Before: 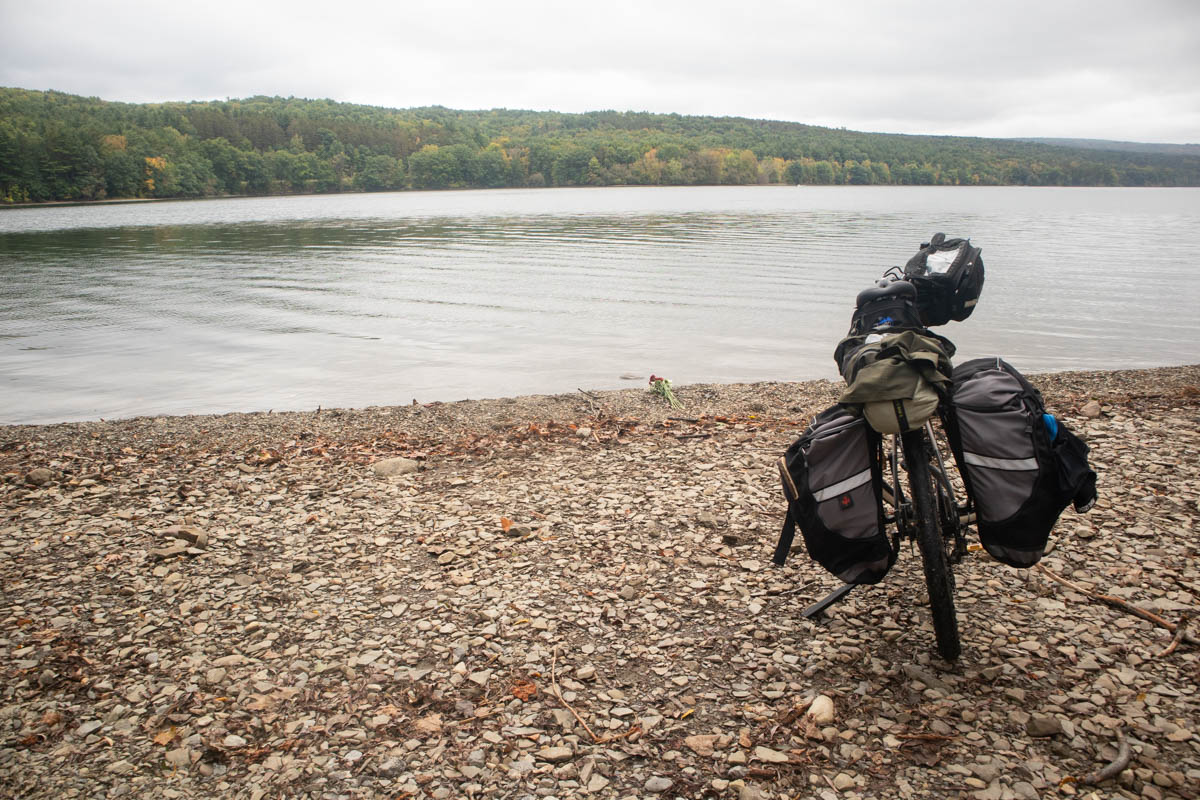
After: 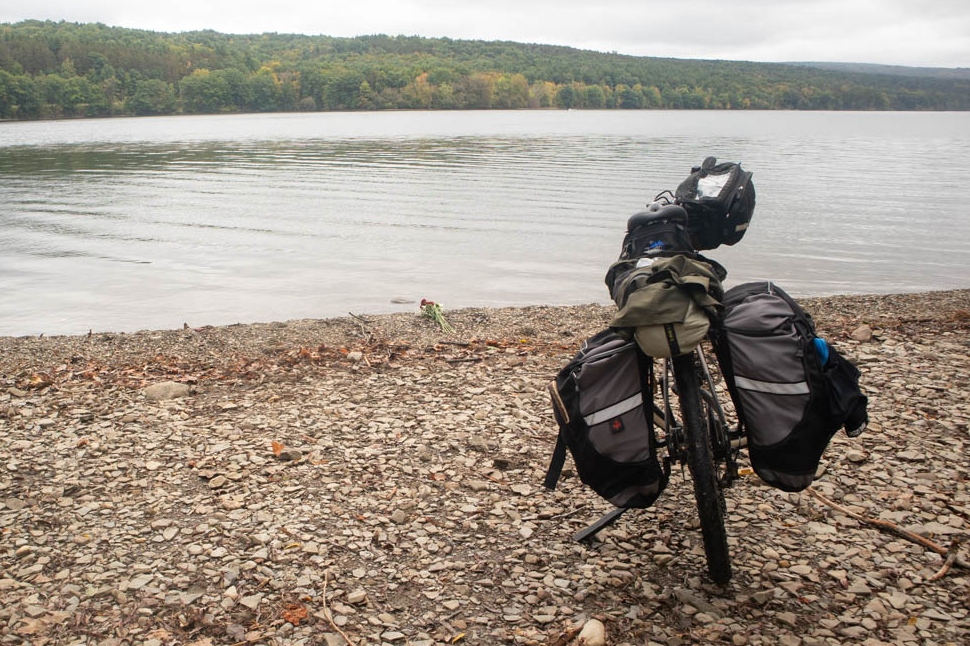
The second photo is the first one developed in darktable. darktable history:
tone equalizer: -8 EV -1.84 EV, -7 EV -1.16 EV, -6 EV -1.62 EV, smoothing diameter 25%, edges refinement/feathering 10, preserve details guided filter
crop: left 19.159%, top 9.58%, bottom 9.58%
